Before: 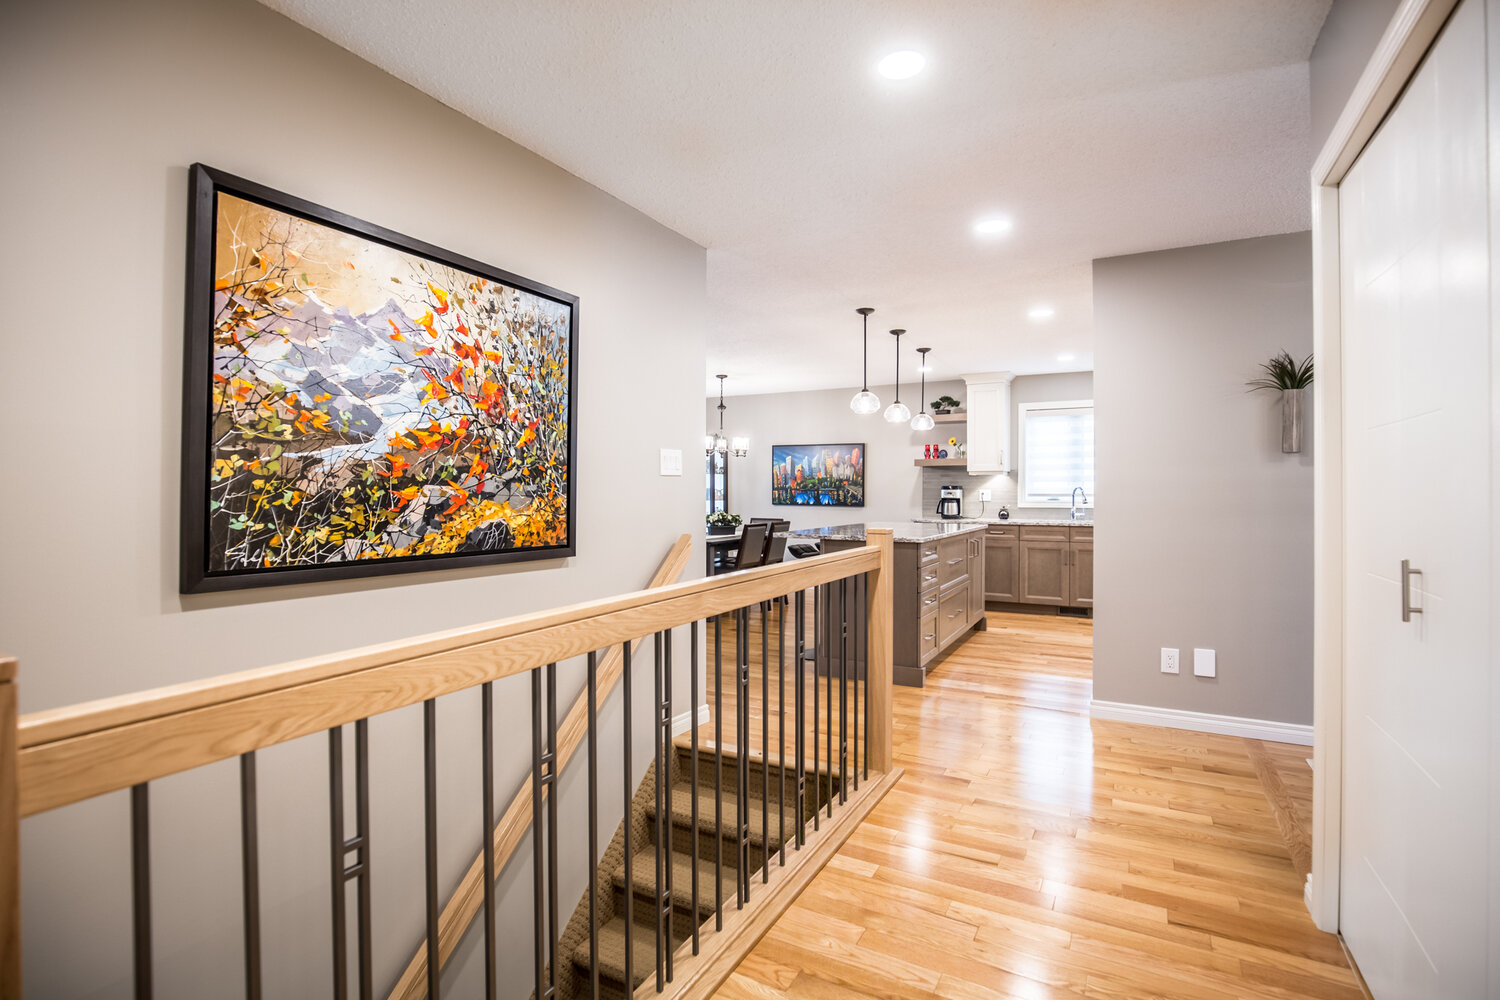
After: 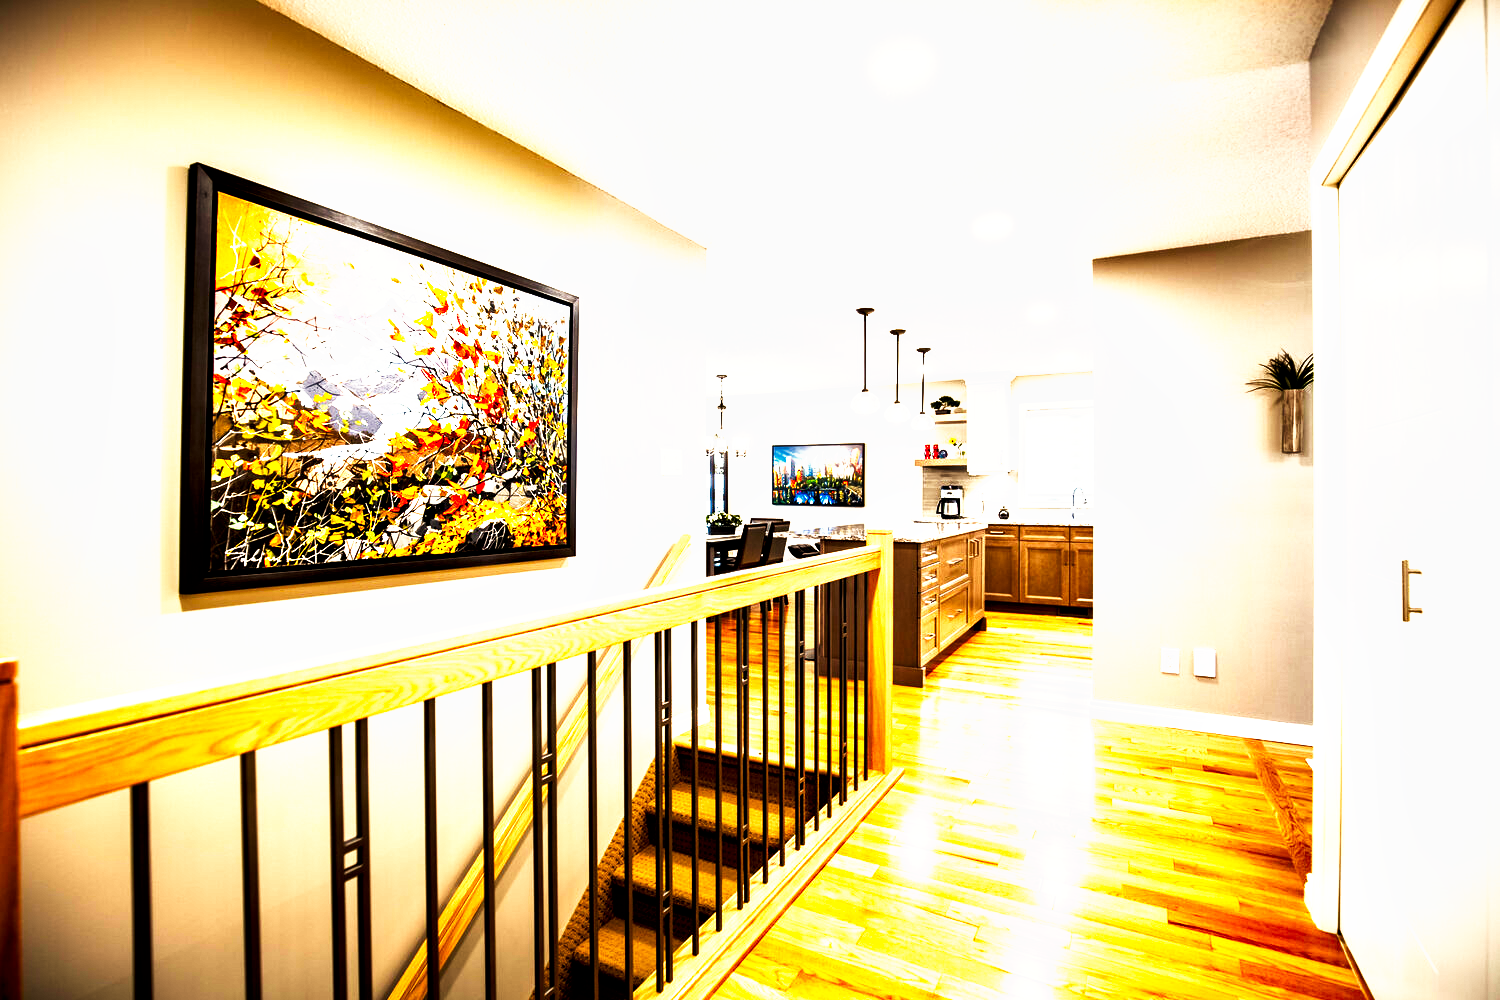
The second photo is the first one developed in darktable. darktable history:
exposure: black level correction 0.009, exposure 0.119 EV, compensate highlight preservation false
color balance: output saturation 110%
white balance: red 1.029, blue 0.92
local contrast: mode bilateral grid, contrast 20, coarseness 50, detail 132%, midtone range 0.2
shadows and highlights: shadows 35, highlights -35, soften with gaussian
tone curve: curves: ch0 [(0, 0) (0.003, 0) (0.011, 0) (0.025, 0) (0.044, 0.001) (0.069, 0.003) (0.1, 0.003) (0.136, 0.006) (0.177, 0.014) (0.224, 0.056) (0.277, 0.128) (0.335, 0.218) (0.399, 0.346) (0.468, 0.512) (0.543, 0.713) (0.623, 0.898) (0.709, 0.987) (0.801, 0.99) (0.898, 0.99) (1, 1)], preserve colors none
tone equalizer: -8 EV -1.84 EV, -7 EV -1.16 EV, -6 EV -1.62 EV, smoothing diameter 25%, edges refinement/feathering 10, preserve details guided filter
